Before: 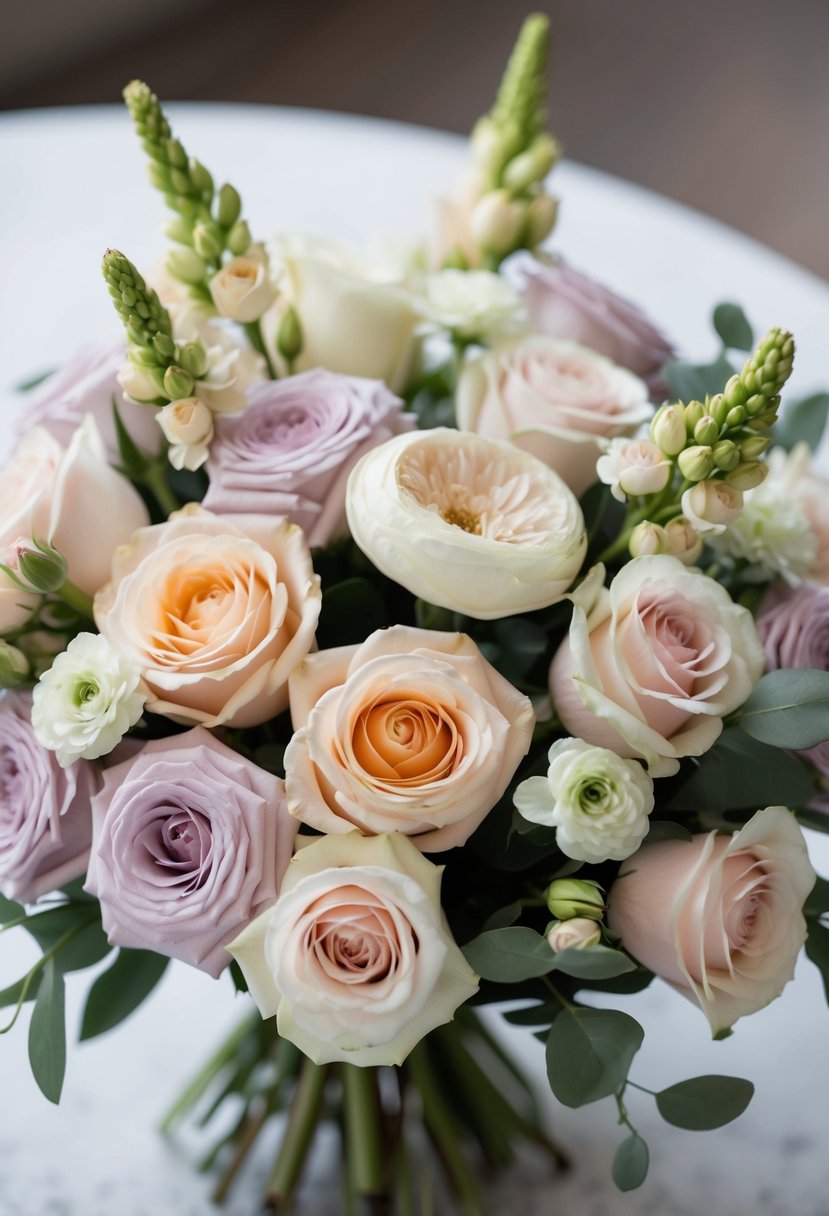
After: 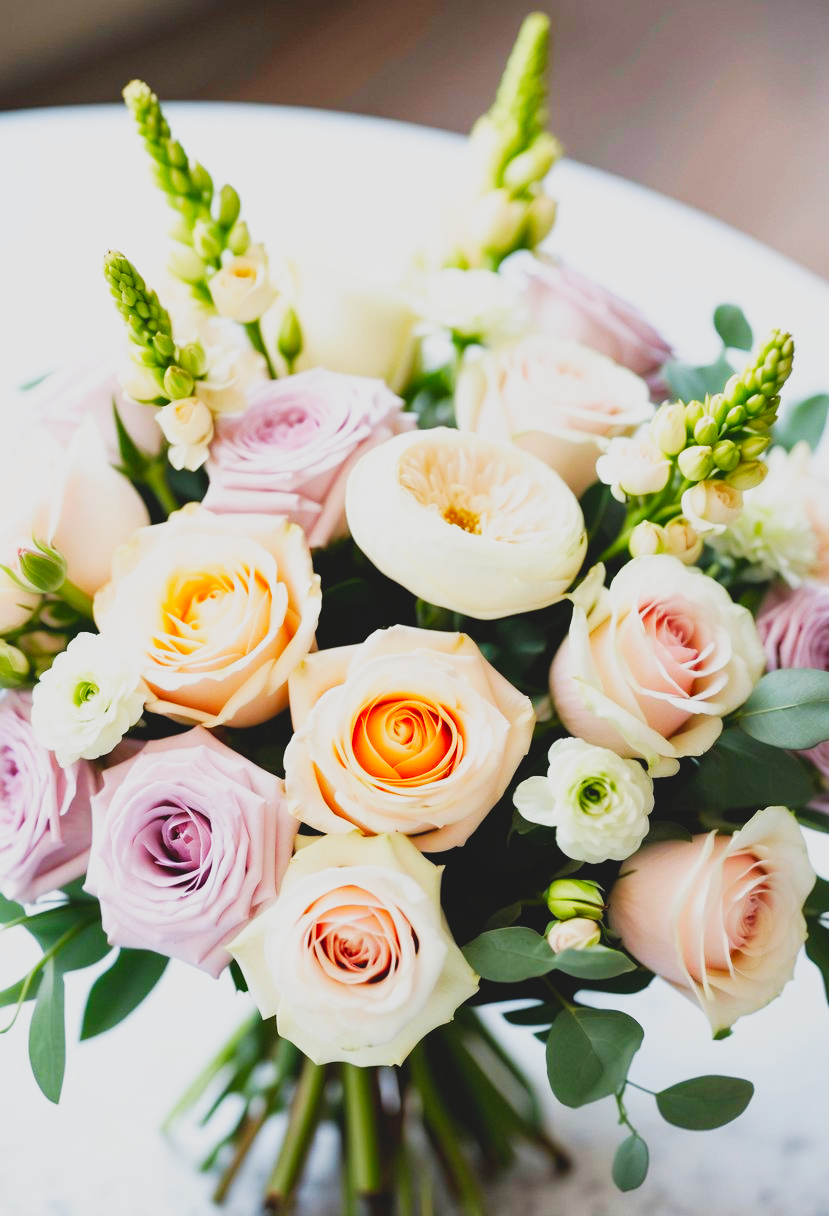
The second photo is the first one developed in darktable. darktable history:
base curve: curves: ch0 [(0, 0) (0.007, 0.004) (0.027, 0.03) (0.046, 0.07) (0.207, 0.54) (0.442, 0.872) (0.673, 0.972) (1, 1)], preserve colors none
contrast brightness saturation: contrast -0.187, saturation 0.185
